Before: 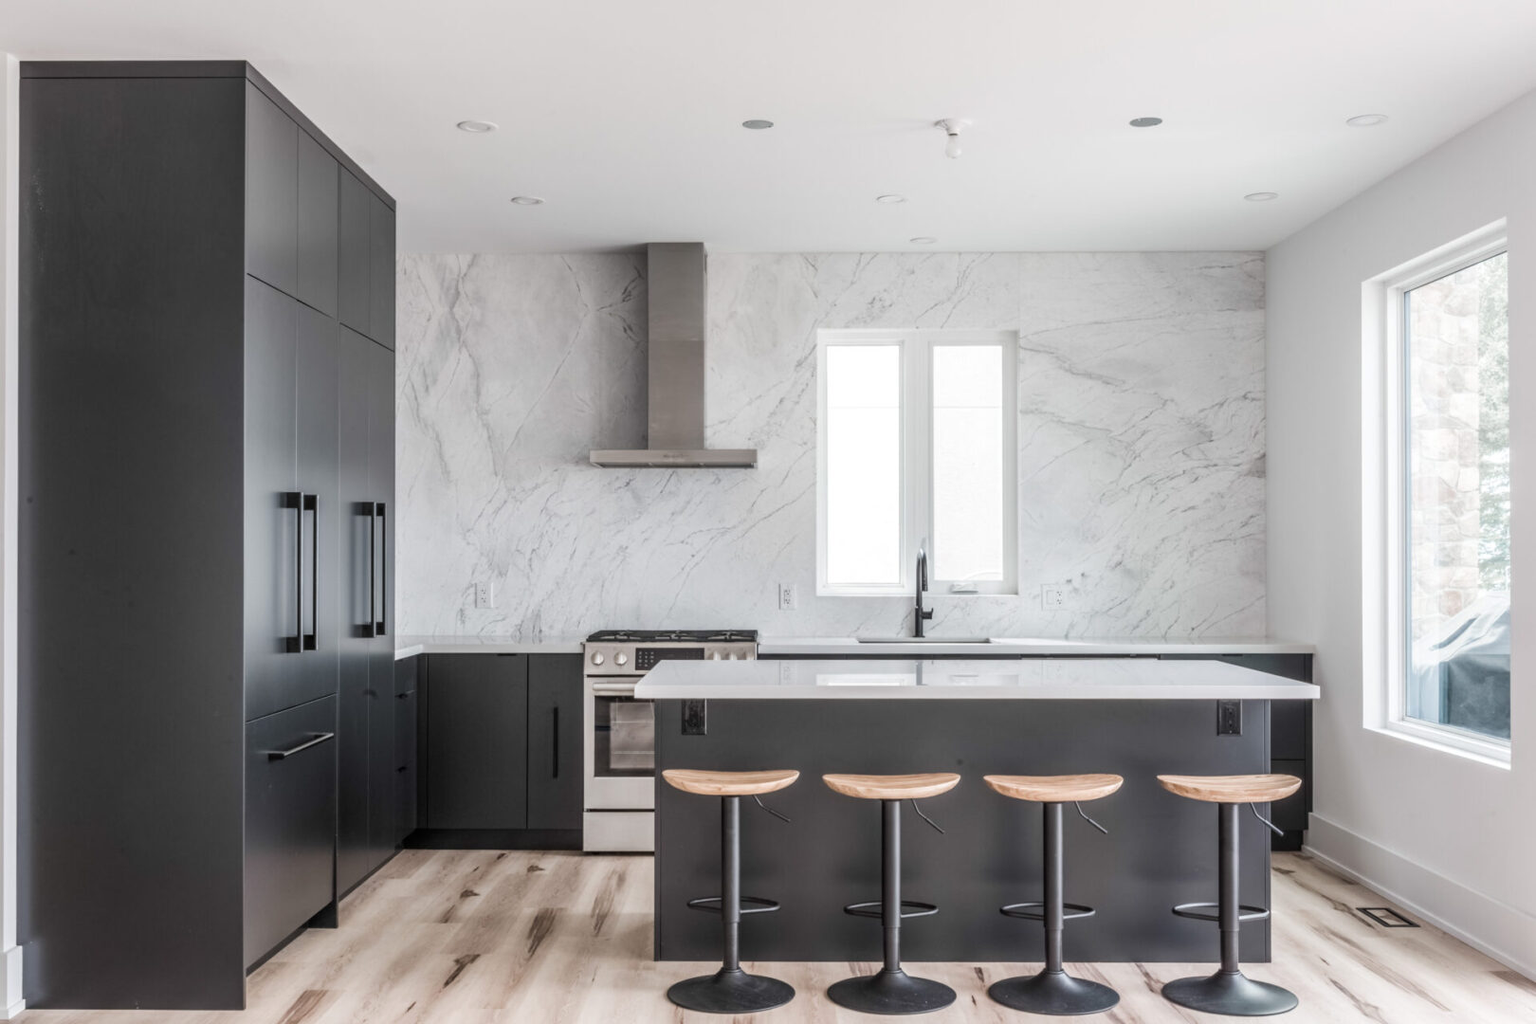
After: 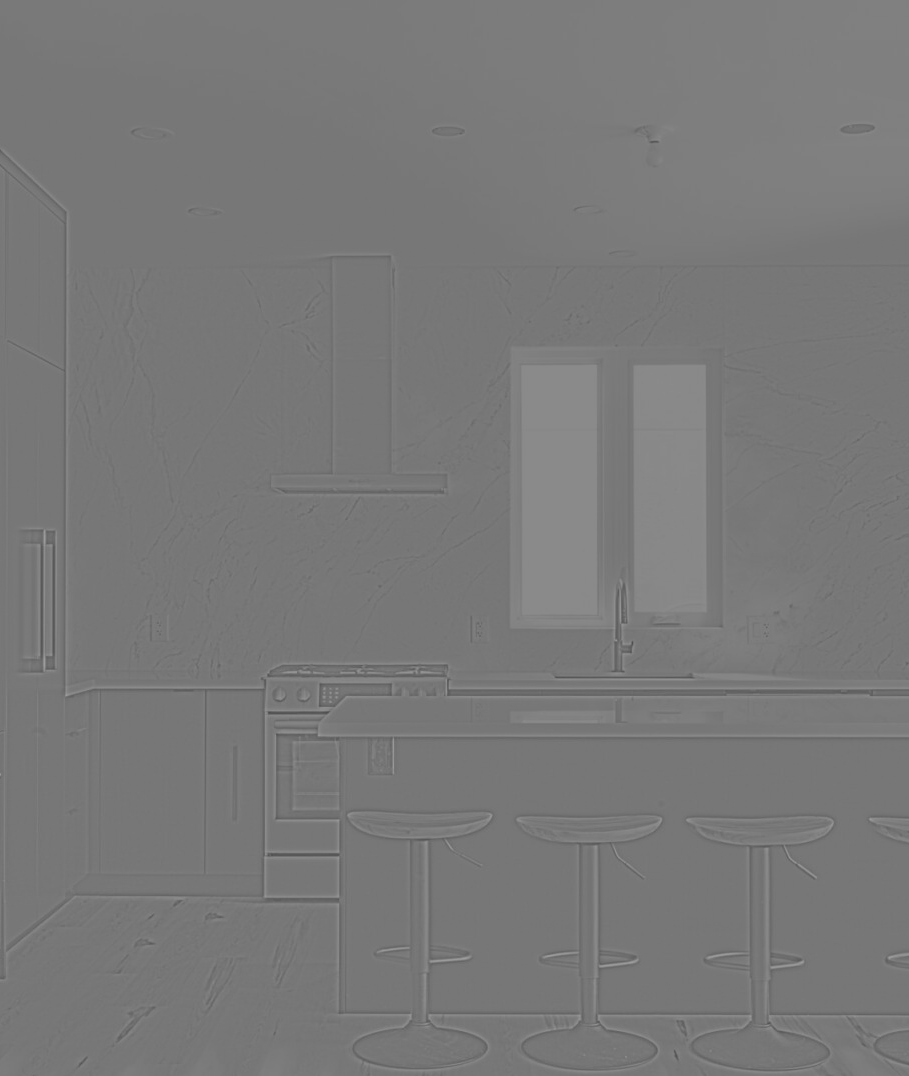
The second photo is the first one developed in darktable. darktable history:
shadows and highlights: shadows 22.7, highlights -48.71, soften with gaussian
crop: left 21.674%, right 22.086%
exposure: black level correction 0, exposure 0.7 EV, compensate exposure bias true, compensate highlight preservation false
highpass: sharpness 9.84%, contrast boost 9.94%
